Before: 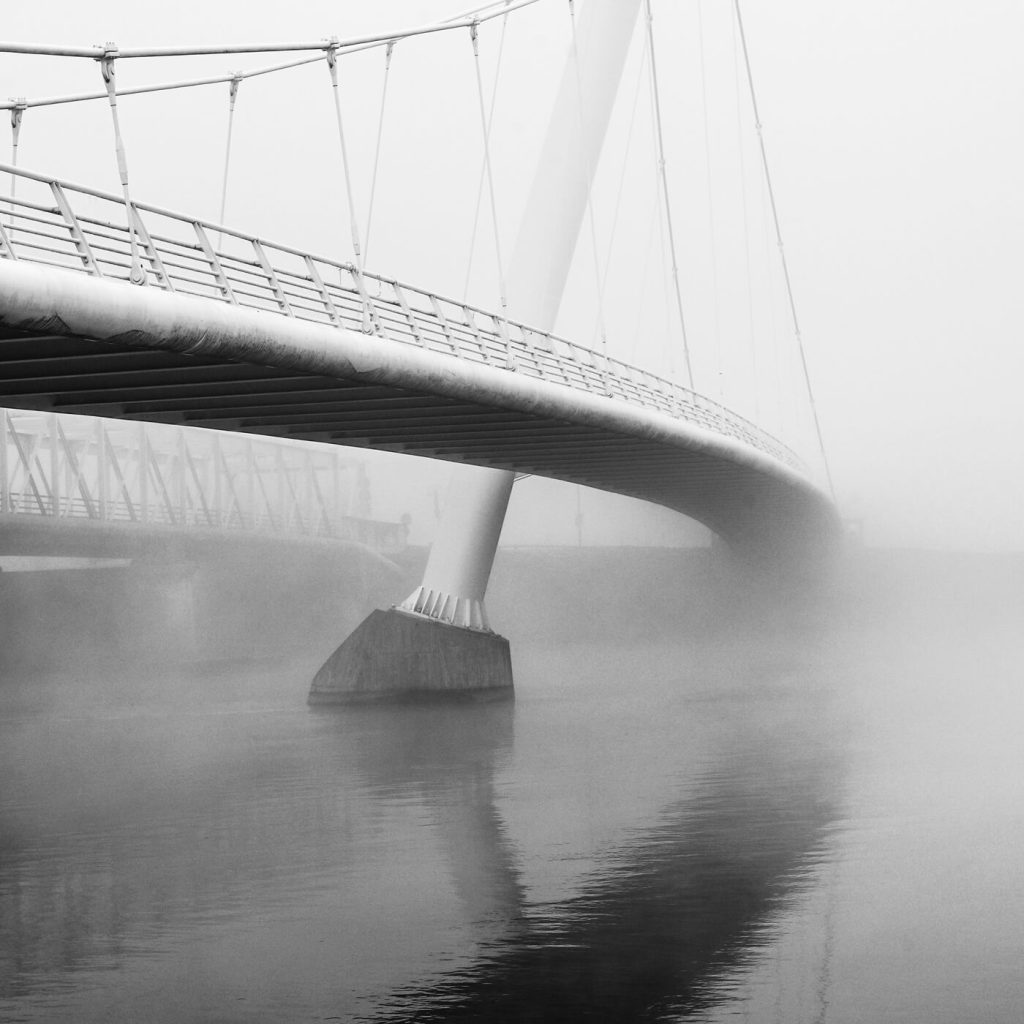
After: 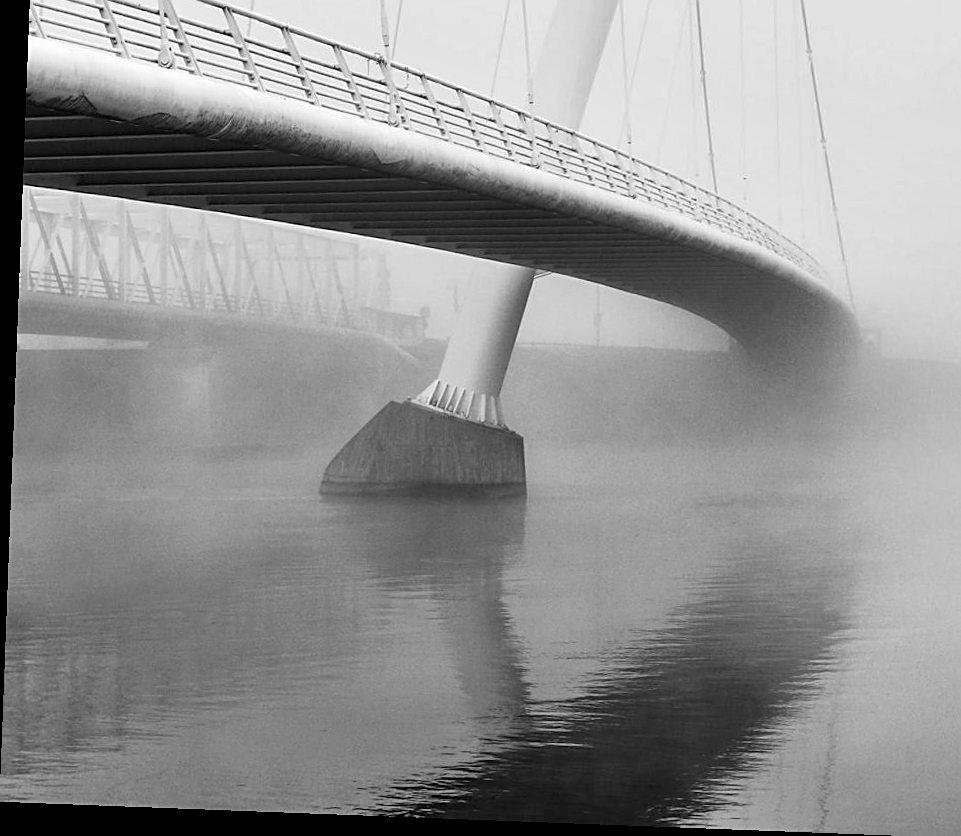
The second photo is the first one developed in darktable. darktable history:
sharpen: on, module defaults
crop: top 20.916%, right 9.437%, bottom 0.316%
local contrast: highlights 100%, shadows 100%, detail 120%, midtone range 0.2
shadows and highlights: soften with gaussian
rotate and perspective: rotation 2.17°, automatic cropping off
